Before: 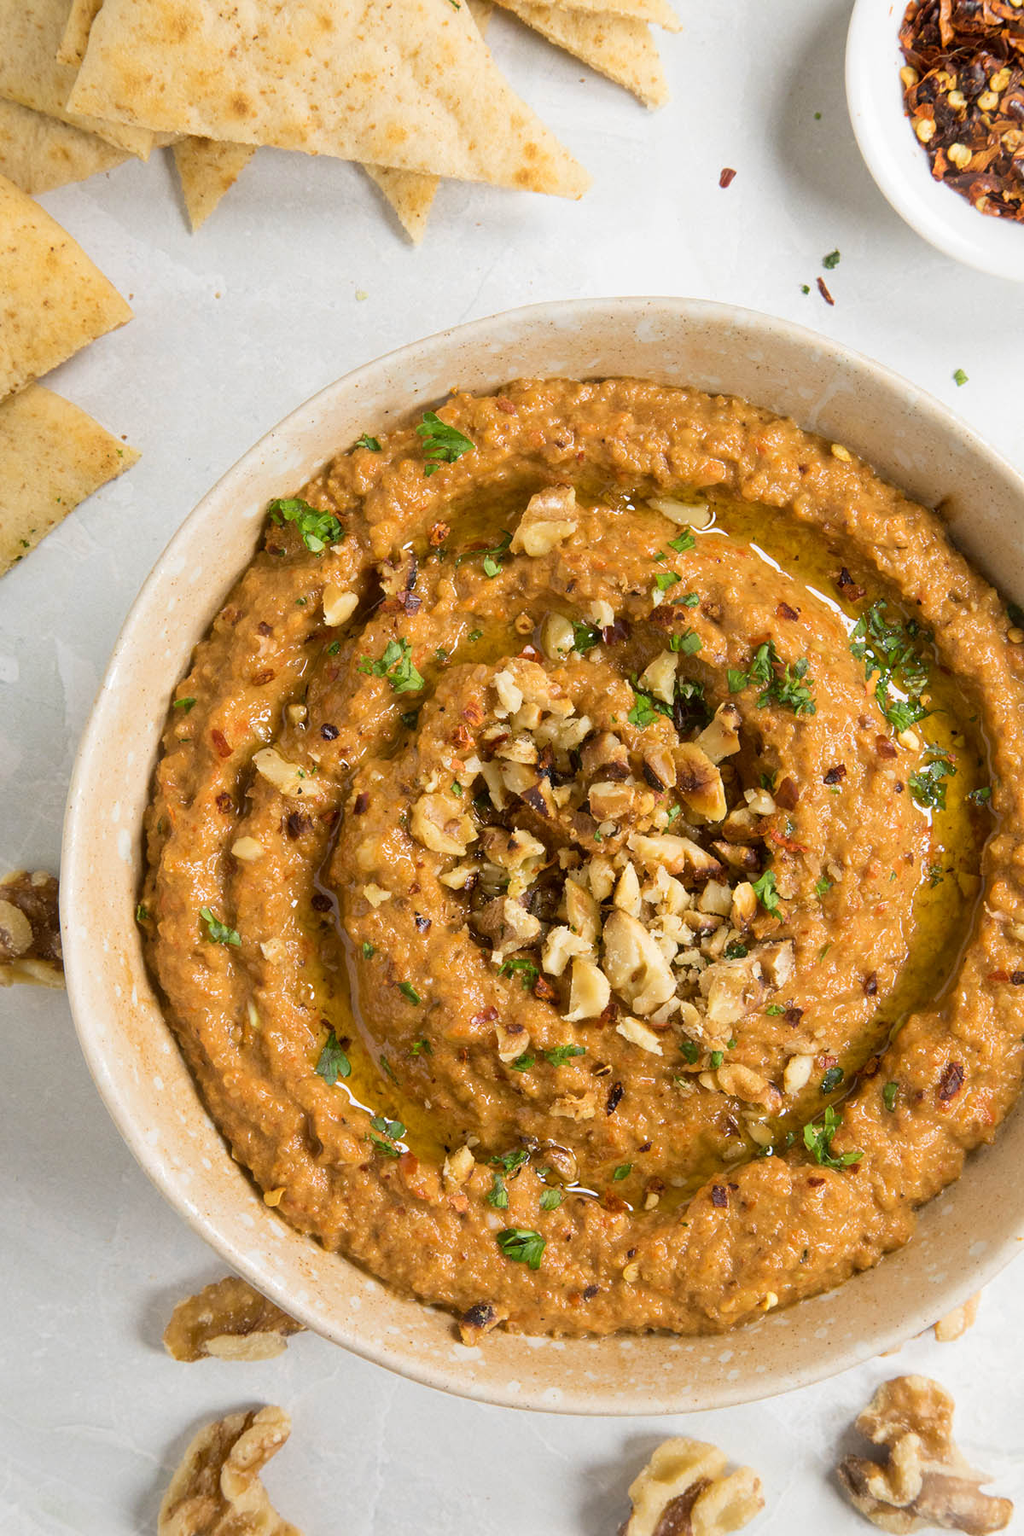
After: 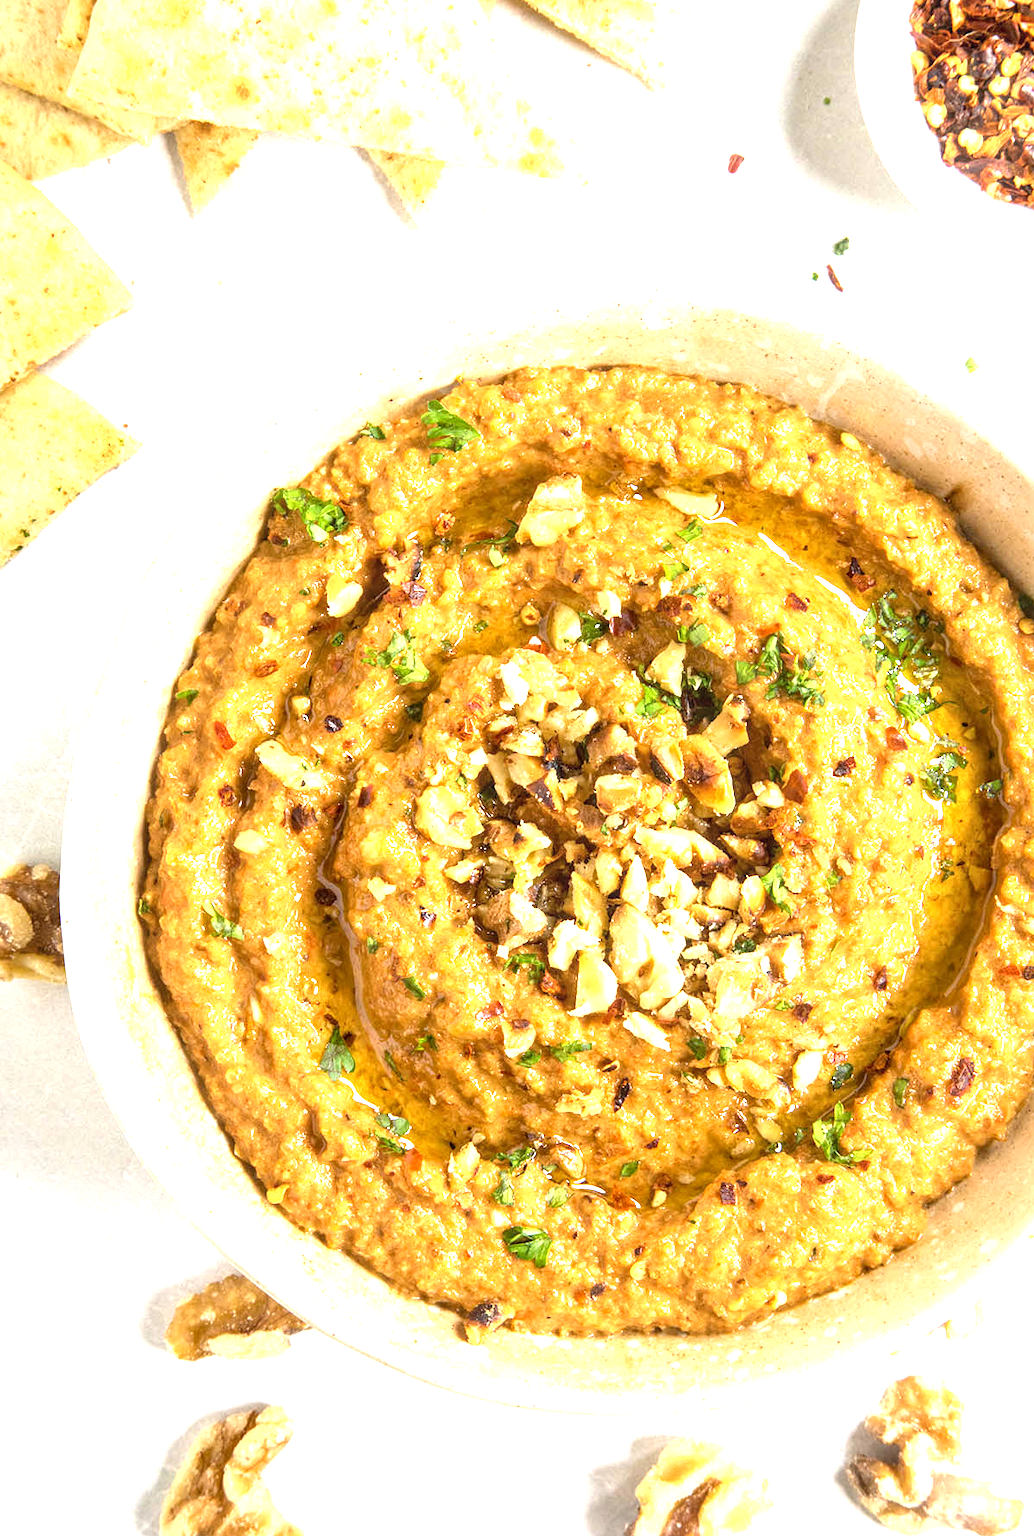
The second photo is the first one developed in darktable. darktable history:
crop: top 1.071%, right 0.036%
exposure: black level correction 0, exposure 1.443 EV, compensate highlight preservation false
local contrast: on, module defaults
